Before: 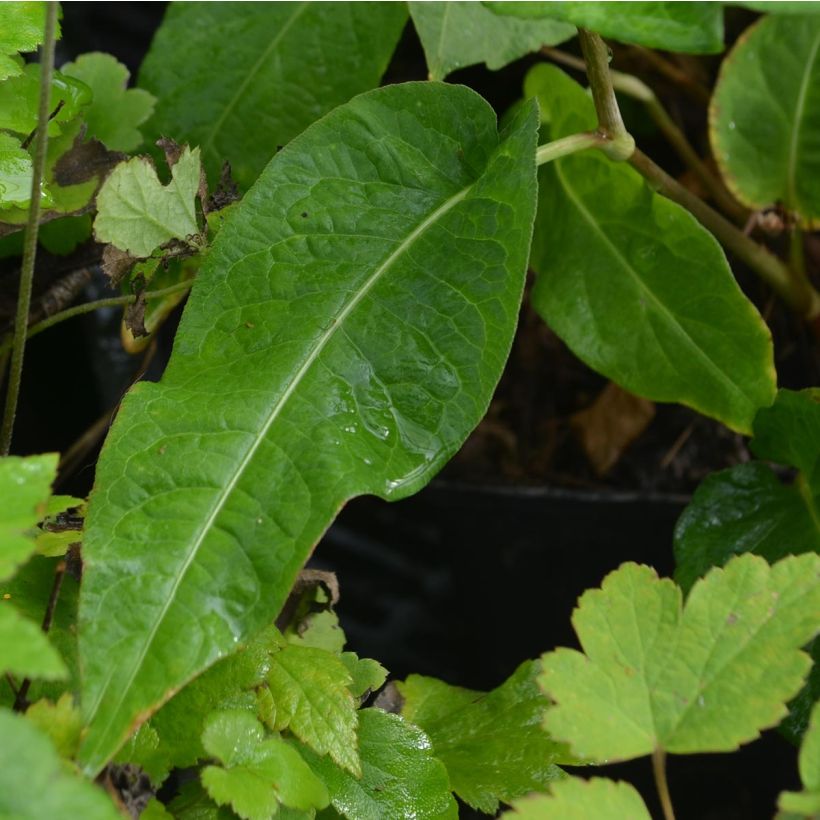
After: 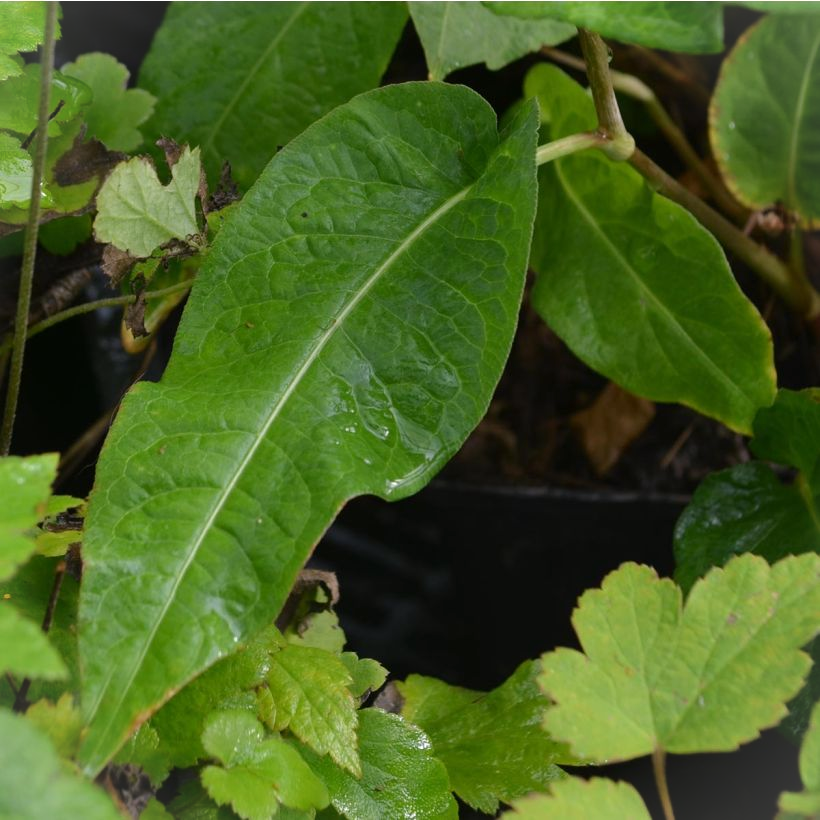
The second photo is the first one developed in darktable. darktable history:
vignetting: fall-off start 100%, brightness 0.05, saturation 0
white balance: red 1.05, blue 1.072
